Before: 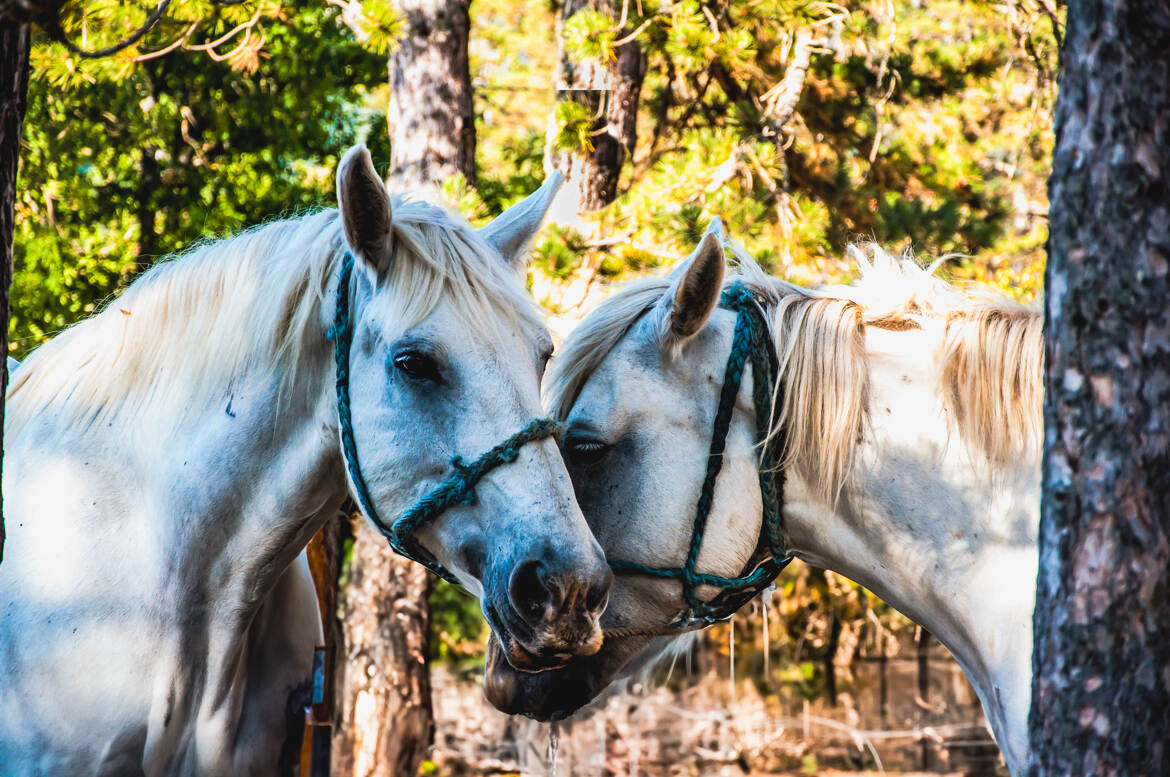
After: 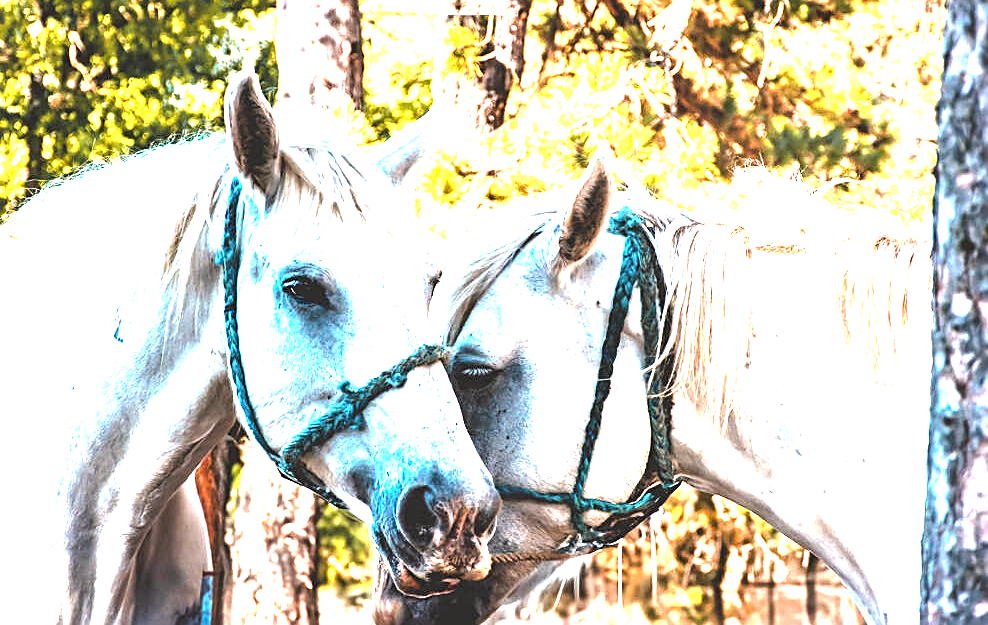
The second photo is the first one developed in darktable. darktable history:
color zones: curves: ch1 [(0.29, 0.492) (0.373, 0.185) (0.509, 0.481)]; ch2 [(0.25, 0.462) (0.749, 0.457)]
exposure: black level correction 0, exposure 1 EV, compensate exposure bias true, compensate highlight preservation false
crop and rotate: left 9.636%, top 9.73%, right 5.907%, bottom 9.807%
sharpen: on, module defaults
color correction: highlights a* 3.09, highlights b* -1.45, shadows a* -0.109, shadows b* 2.37, saturation 0.982
